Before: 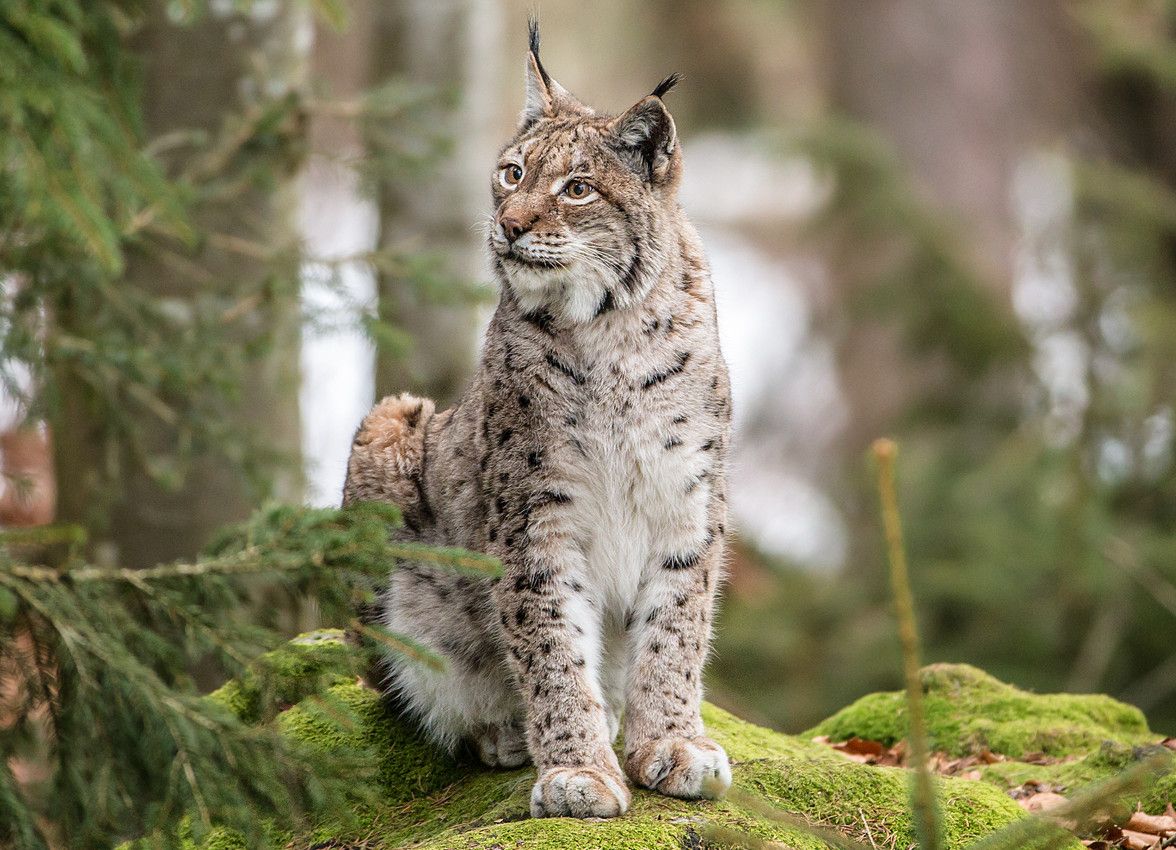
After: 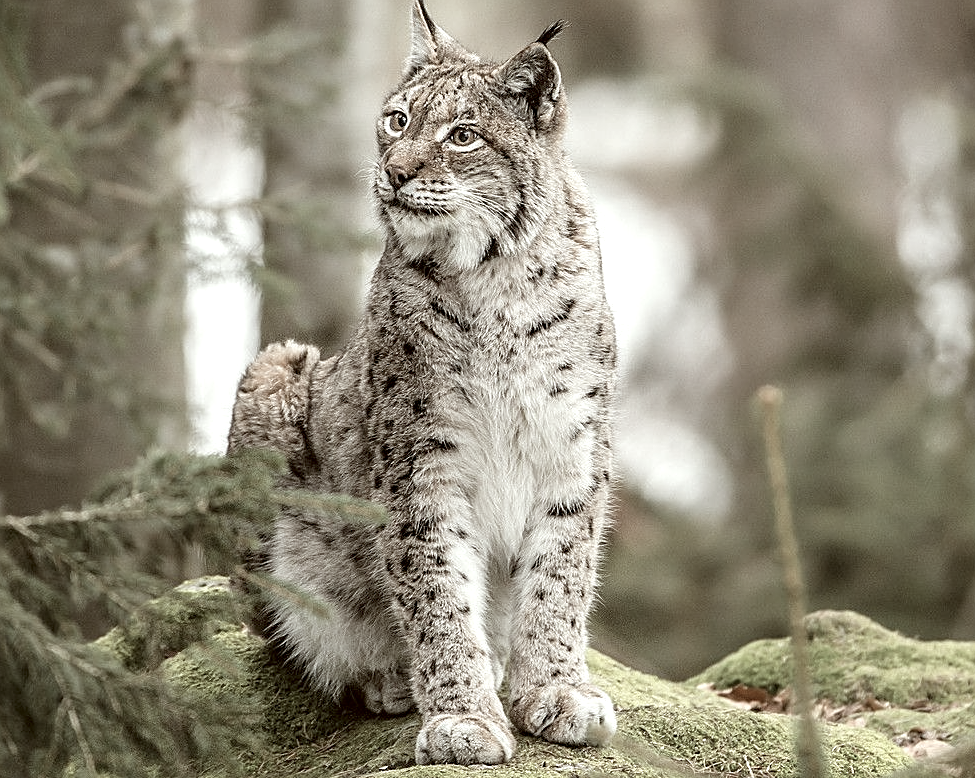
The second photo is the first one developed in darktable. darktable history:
sharpen: on, module defaults
color correction: highlights a* -5.6, highlights b* 9.8, shadows a* 9.63, shadows b* 24.72
exposure: black level correction 0.001, exposure 0.297 EV, compensate highlight preservation false
crop: left 9.793%, top 6.277%, right 7.218%, bottom 2.161%
color zones: curves: ch1 [(0.238, 0.163) (0.476, 0.2) (0.733, 0.322) (0.848, 0.134)]
